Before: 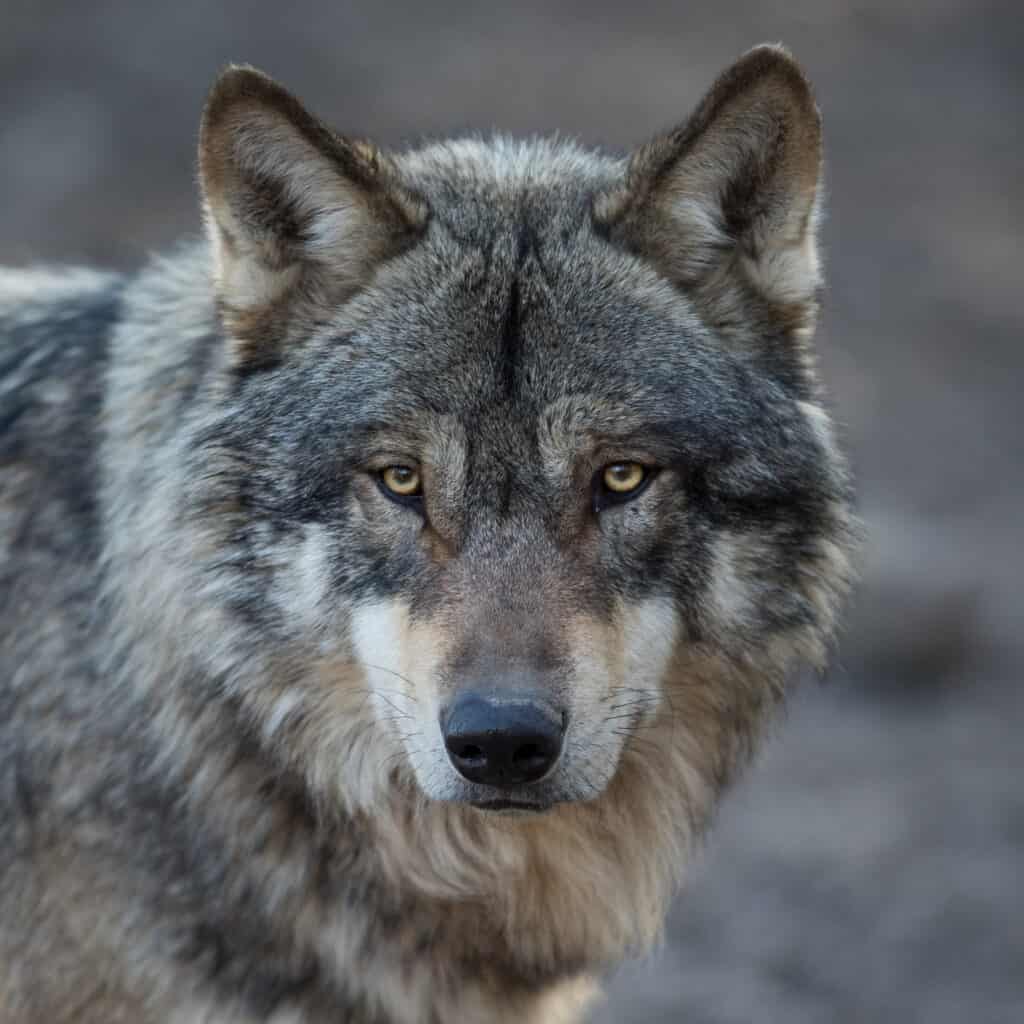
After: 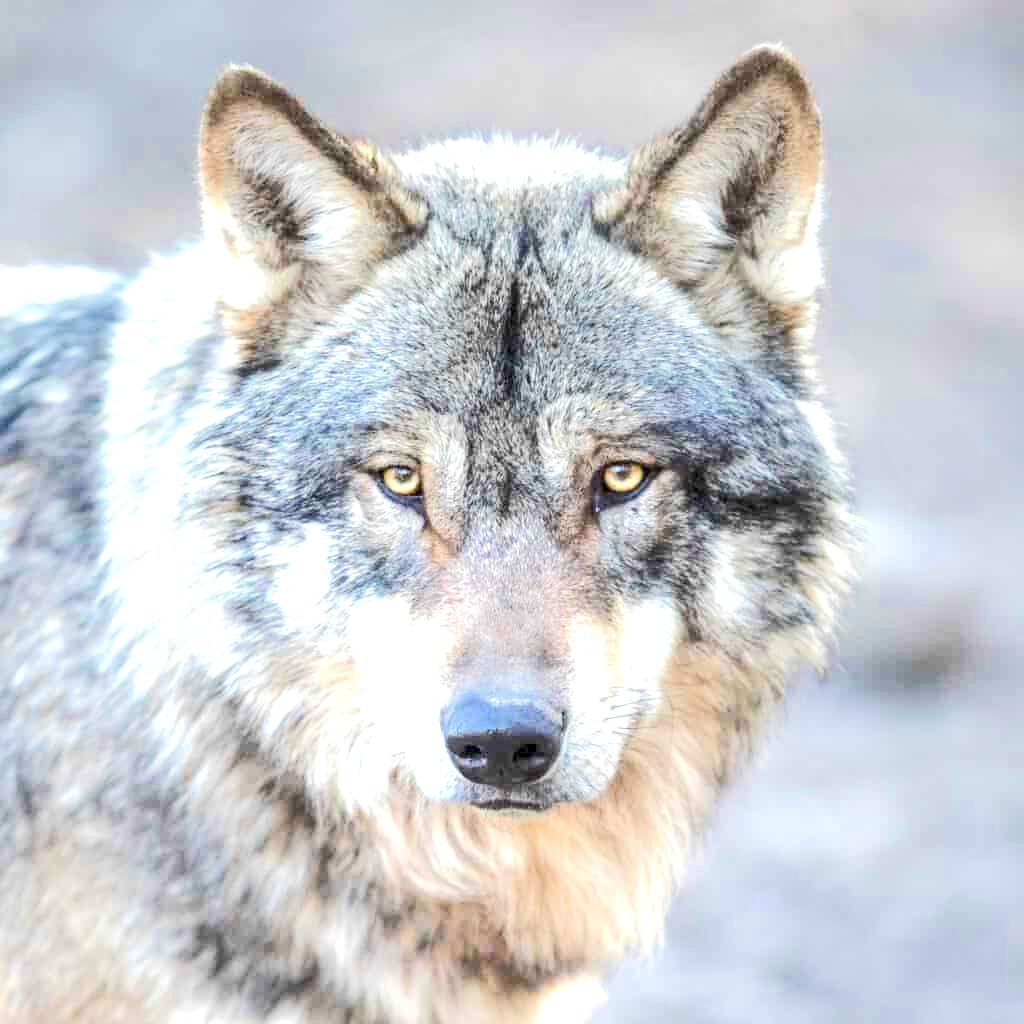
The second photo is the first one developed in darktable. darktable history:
exposure: black level correction 0, exposure 1.104 EV, compensate exposure bias true, compensate highlight preservation false
local contrast: detail 130%
tone equalizer: -8 EV 1.98 EV, -7 EV 2 EV, -6 EV 1.97 EV, -5 EV 1.96 EV, -4 EV 2 EV, -3 EV 1.49 EV, -2 EV 0.979 EV, -1 EV 0.489 EV, edges refinement/feathering 500, mask exposure compensation -1.57 EV, preserve details no
color calibration: illuminant same as pipeline (D50), adaptation XYZ, x 0.346, y 0.358, temperature 5009.23 K
